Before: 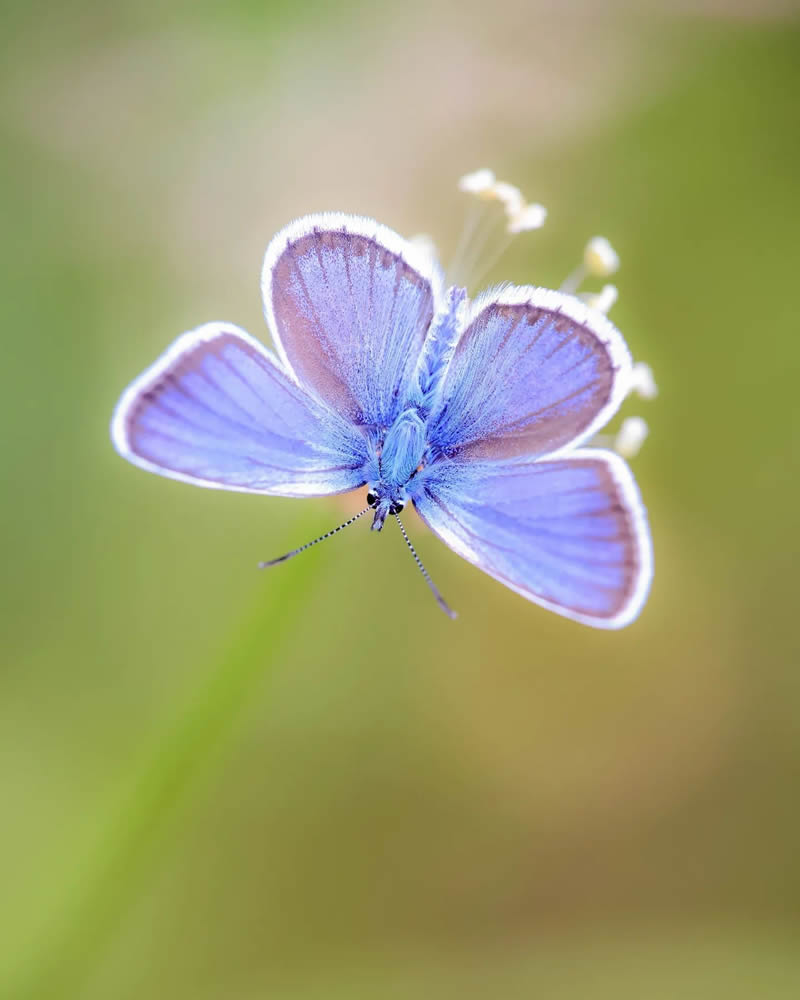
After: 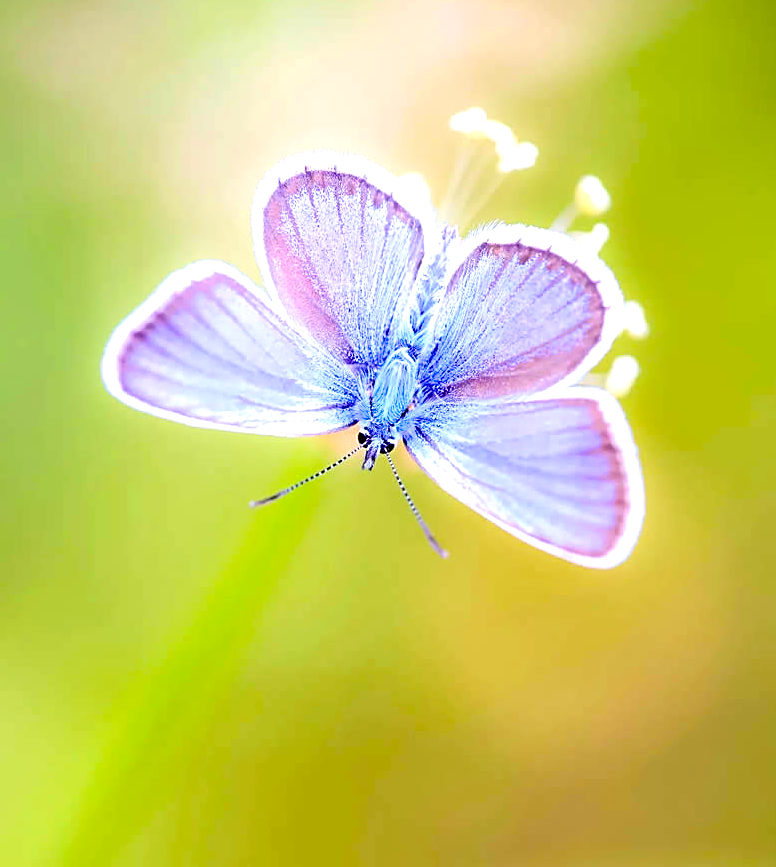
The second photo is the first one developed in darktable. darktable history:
sharpen: on, module defaults
exposure: exposure 0.749 EV, compensate highlight preservation false
crop: left 1.187%, top 6.14%, right 1.748%, bottom 7.138%
velvia: strength 31.69%, mid-tones bias 0.208
